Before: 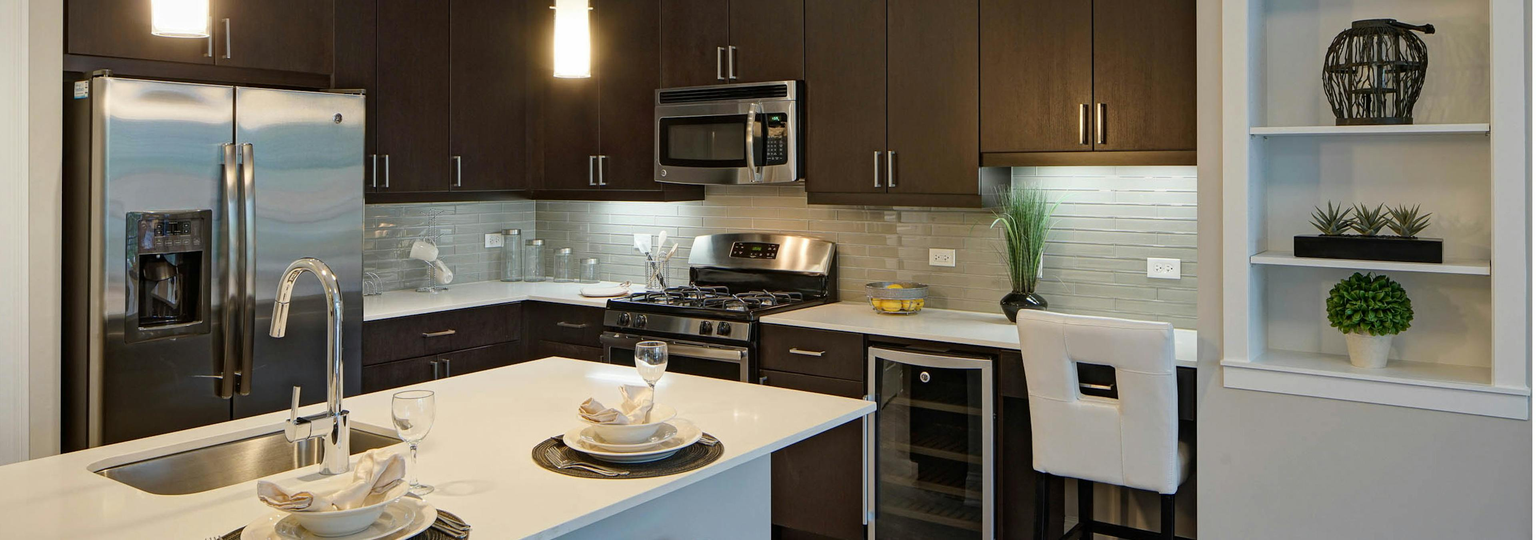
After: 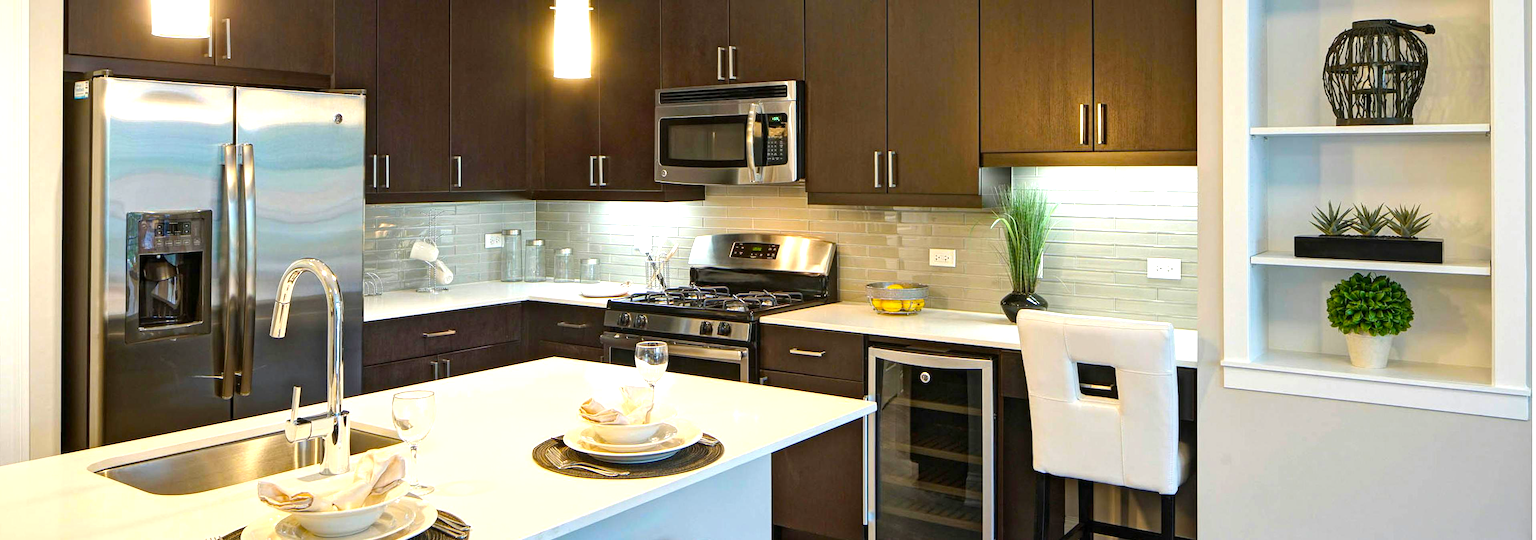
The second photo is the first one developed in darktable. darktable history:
color balance rgb: perceptual saturation grading › global saturation 25.507%, global vibrance 14.444%
exposure: exposure 0.947 EV, compensate highlight preservation false
base curve: curves: ch0 [(0, 0) (0.989, 0.992)], exposure shift 0.01, preserve colors none
